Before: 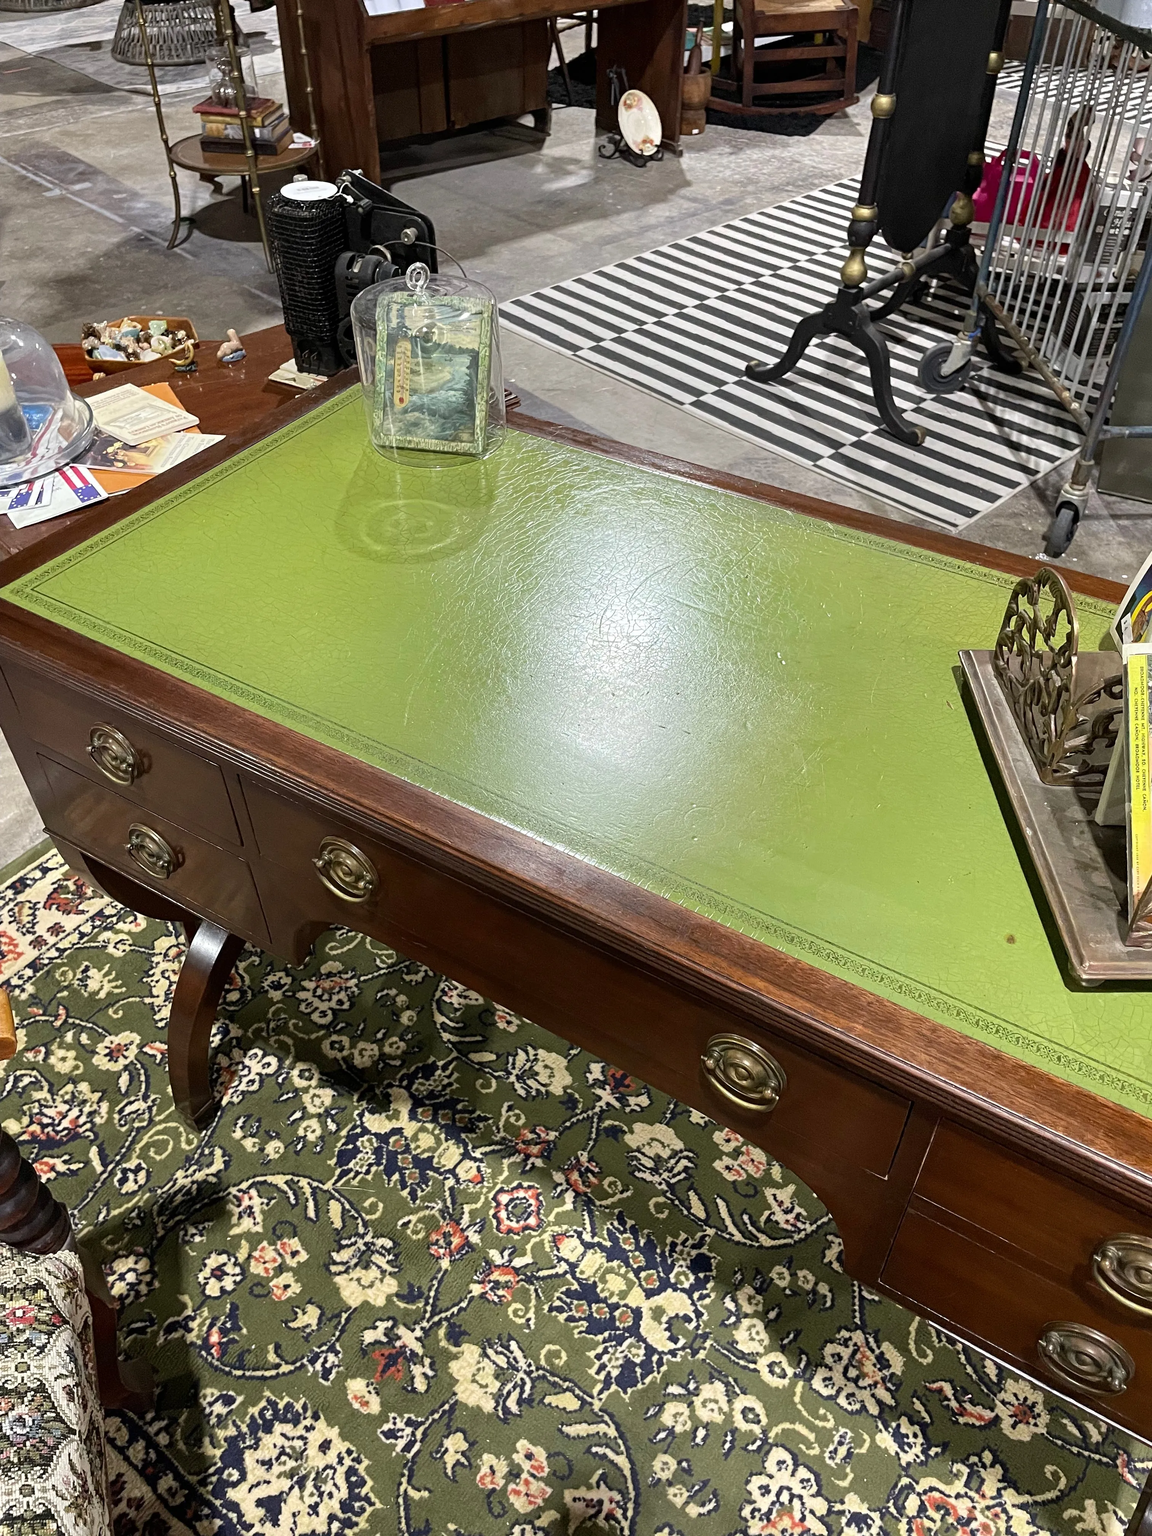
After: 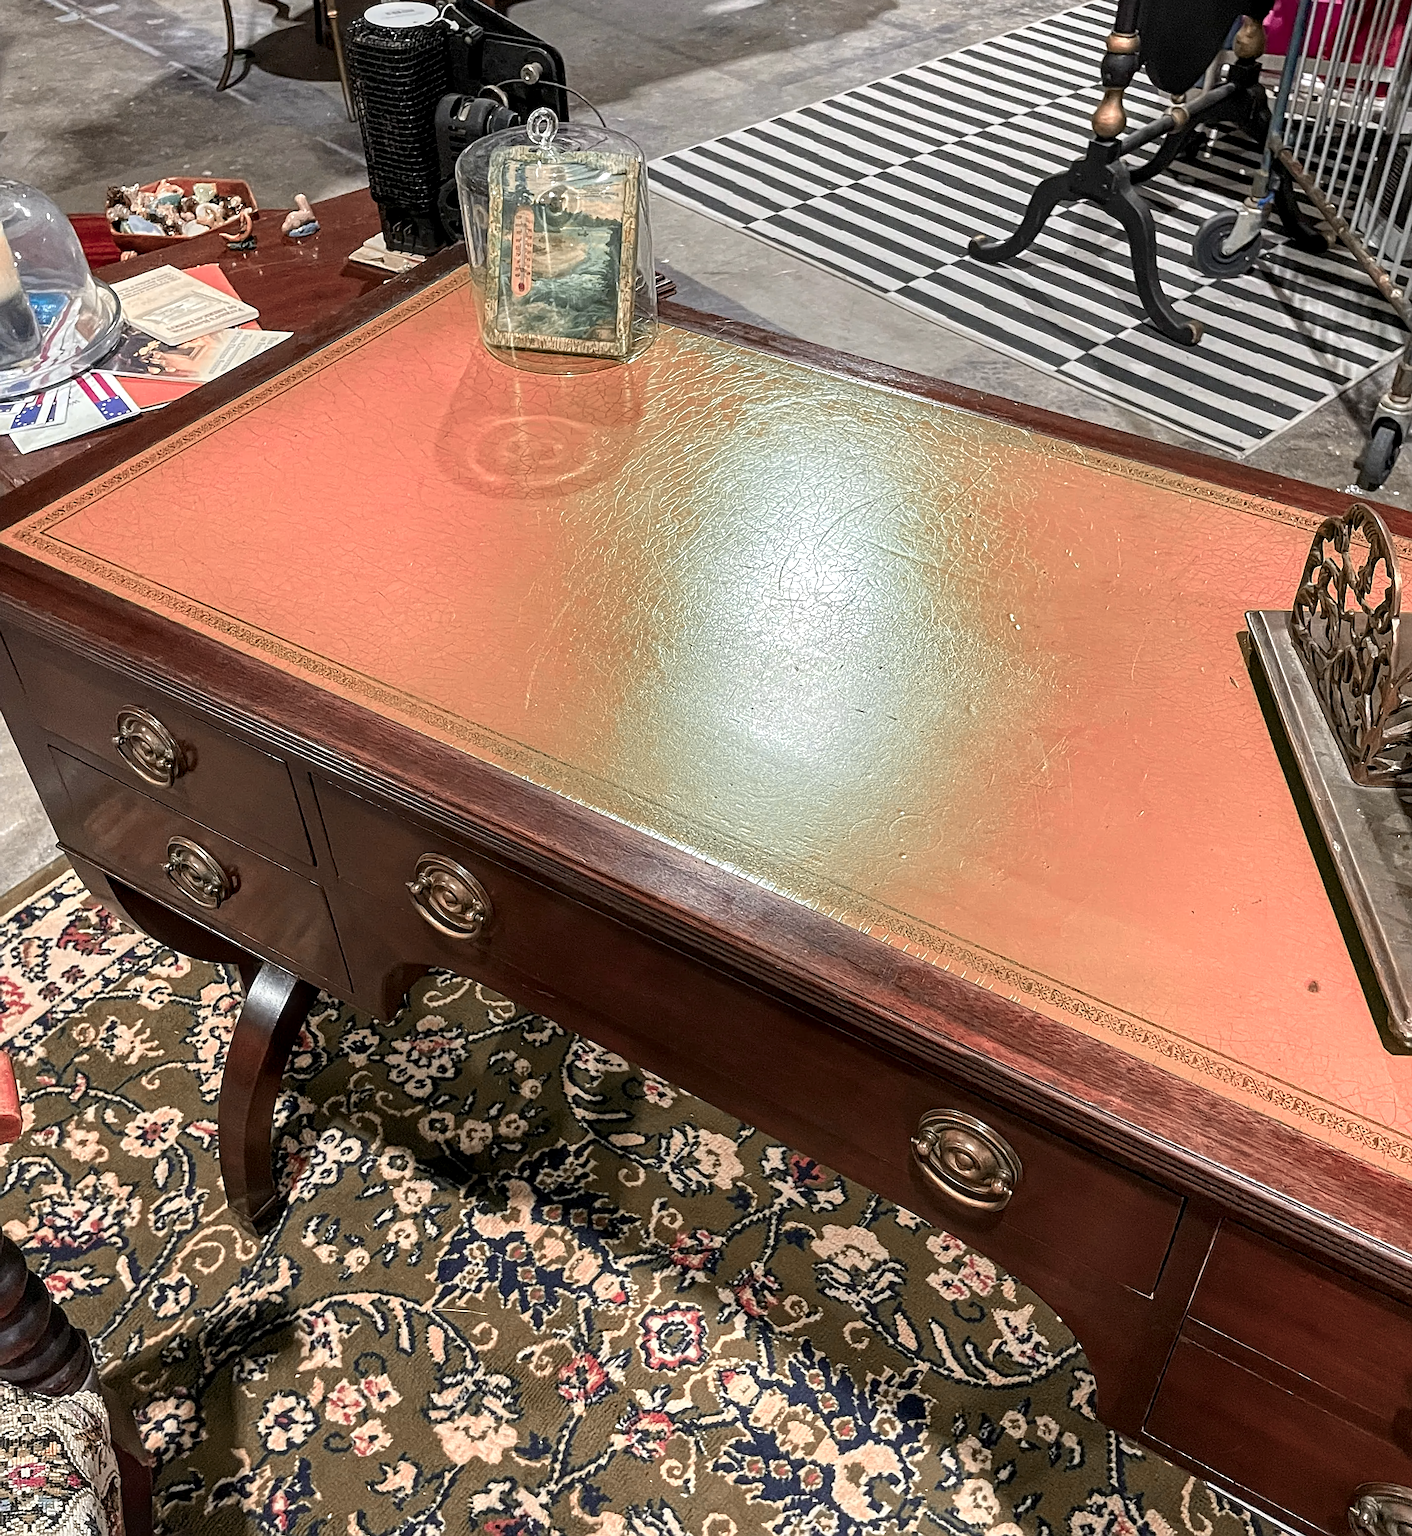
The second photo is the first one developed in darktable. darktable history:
crop and rotate: angle 0.026°, top 11.691%, right 5.538%, bottom 11.274%
color zones: curves: ch2 [(0, 0.488) (0.143, 0.417) (0.286, 0.212) (0.429, 0.179) (0.571, 0.154) (0.714, 0.415) (0.857, 0.495) (1, 0.488)]
local contrast: detail 130%
sharpen: on, module defaults
